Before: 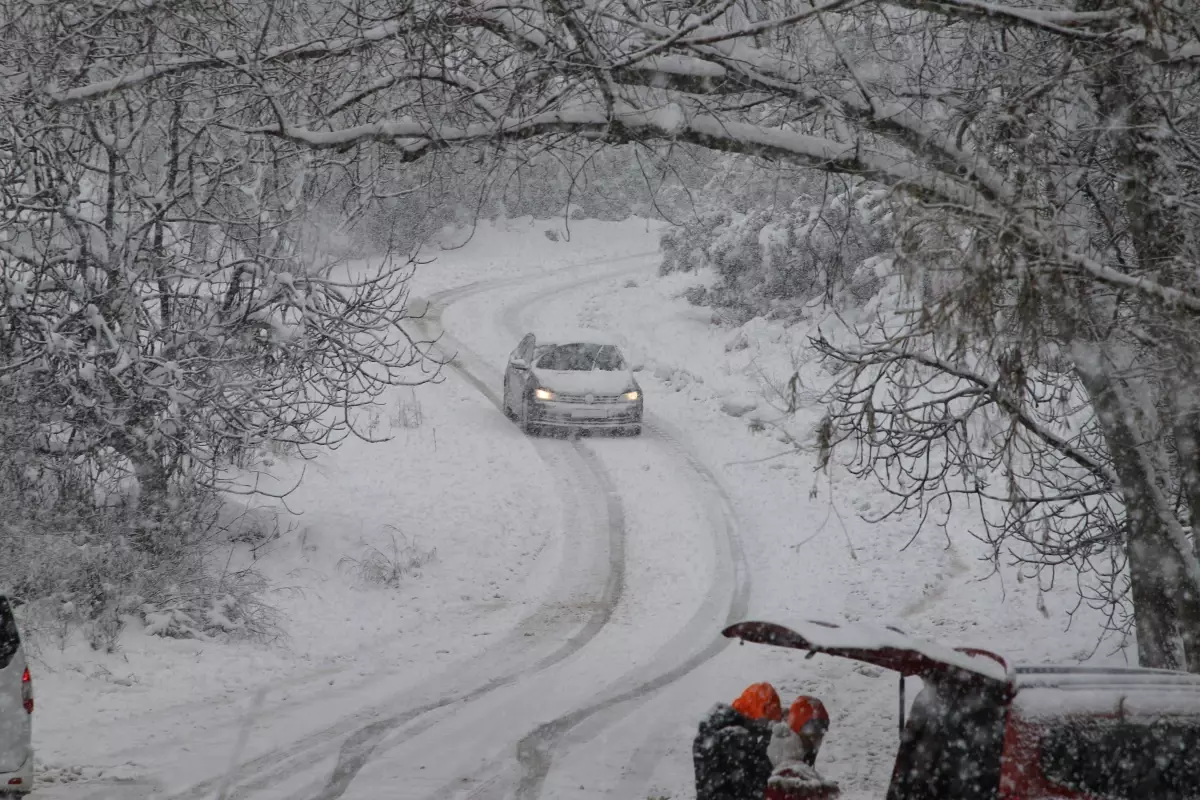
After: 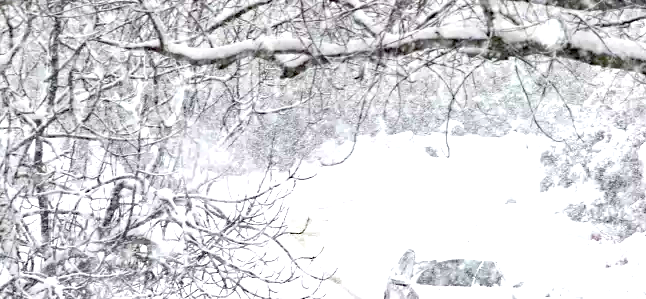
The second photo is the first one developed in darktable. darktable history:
crop: left 10.071%, top 10.606%, right 36.019%, bottom 51.926%
haze removal: strength 0.298, distance 0.249, compatibility mode true, adaptive false
exposure: black level correction 0, exposure 1.996 EV, compensate highlight preservation false
